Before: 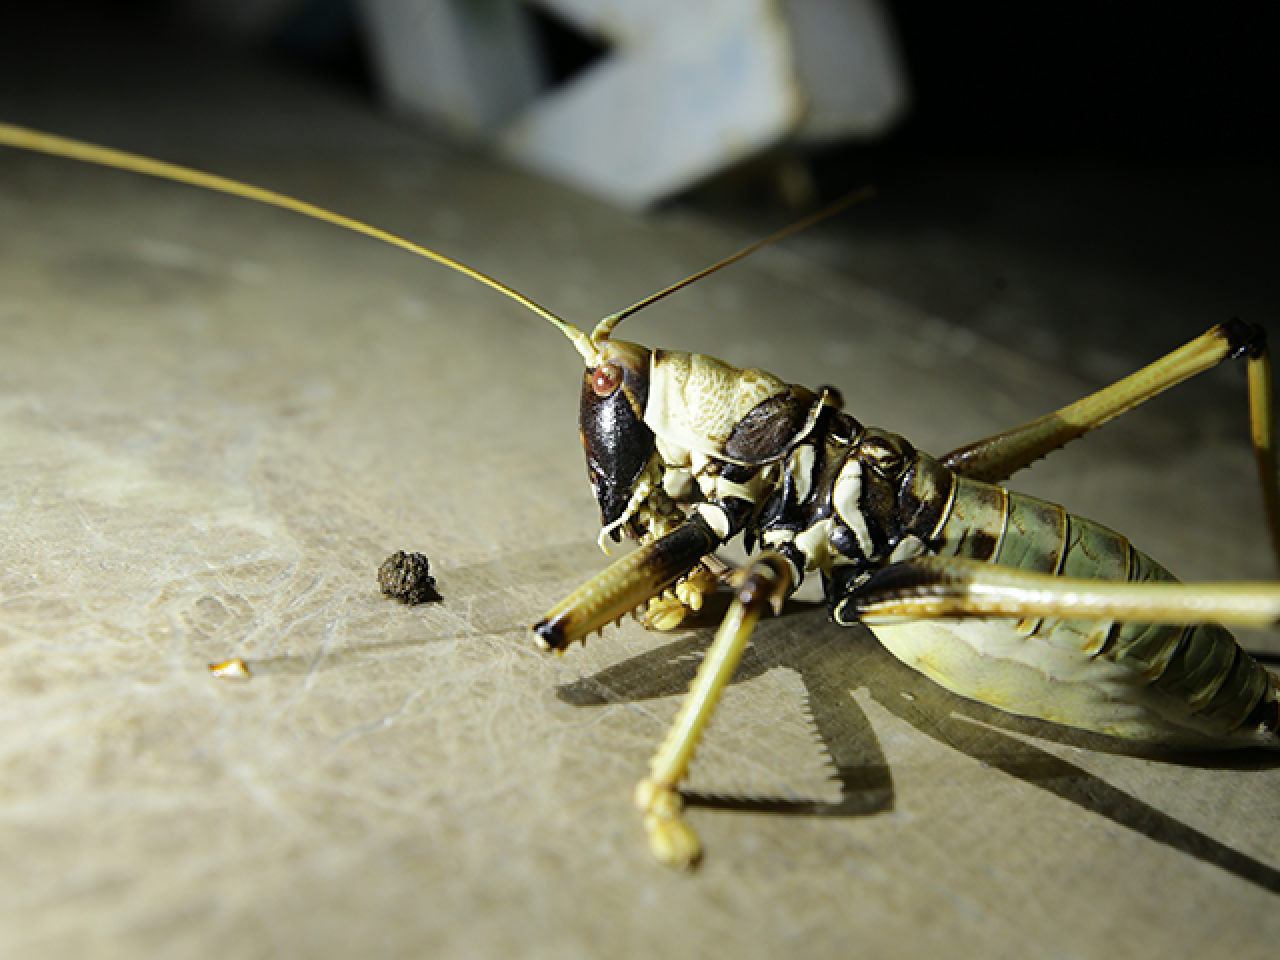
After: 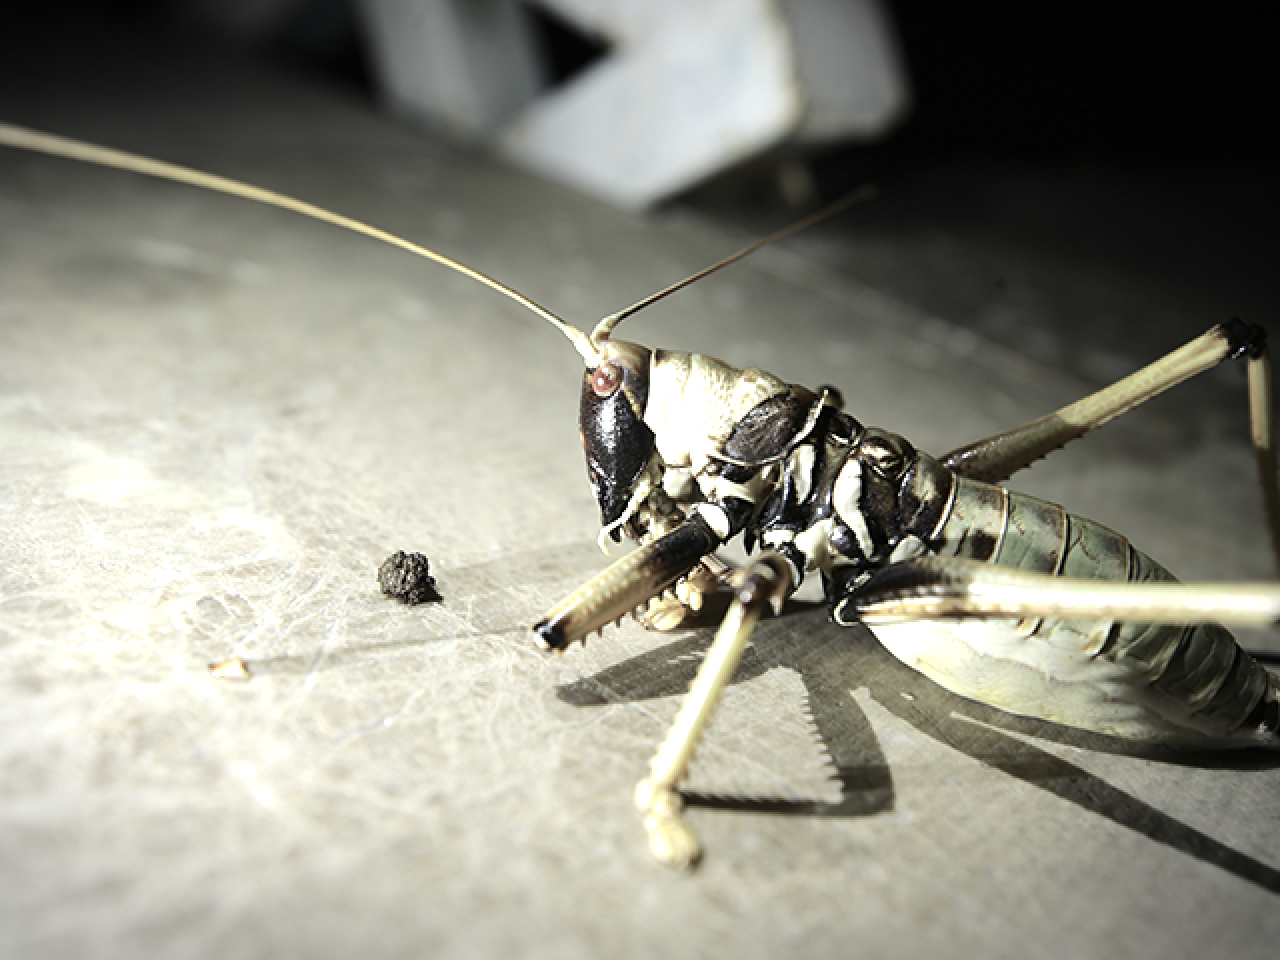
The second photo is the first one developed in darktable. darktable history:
vignetting: fall-off start 87%, automatic ratio true
exposure: black level correction 0, exposure 0.7 EV, compensate exposure bias true, compensate highlight preservation false
color balance rgb: linear chroma grading › global chroma -16.06%, perceptual saturation grading › global saturation -32.85%, global vibrance -23.56%
